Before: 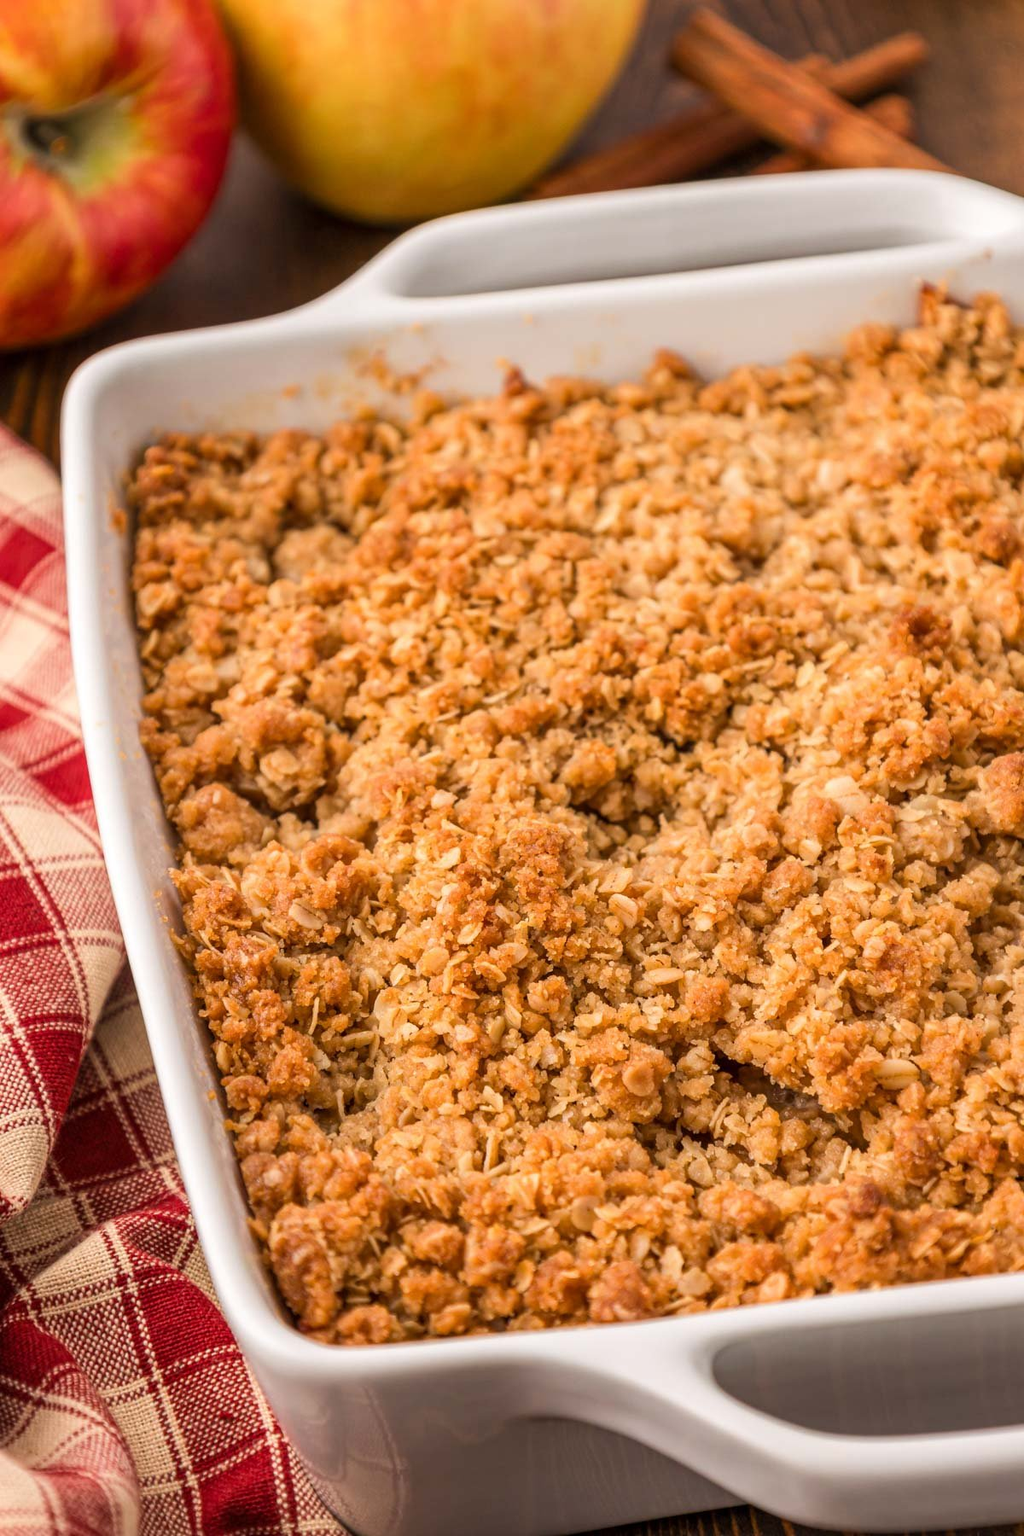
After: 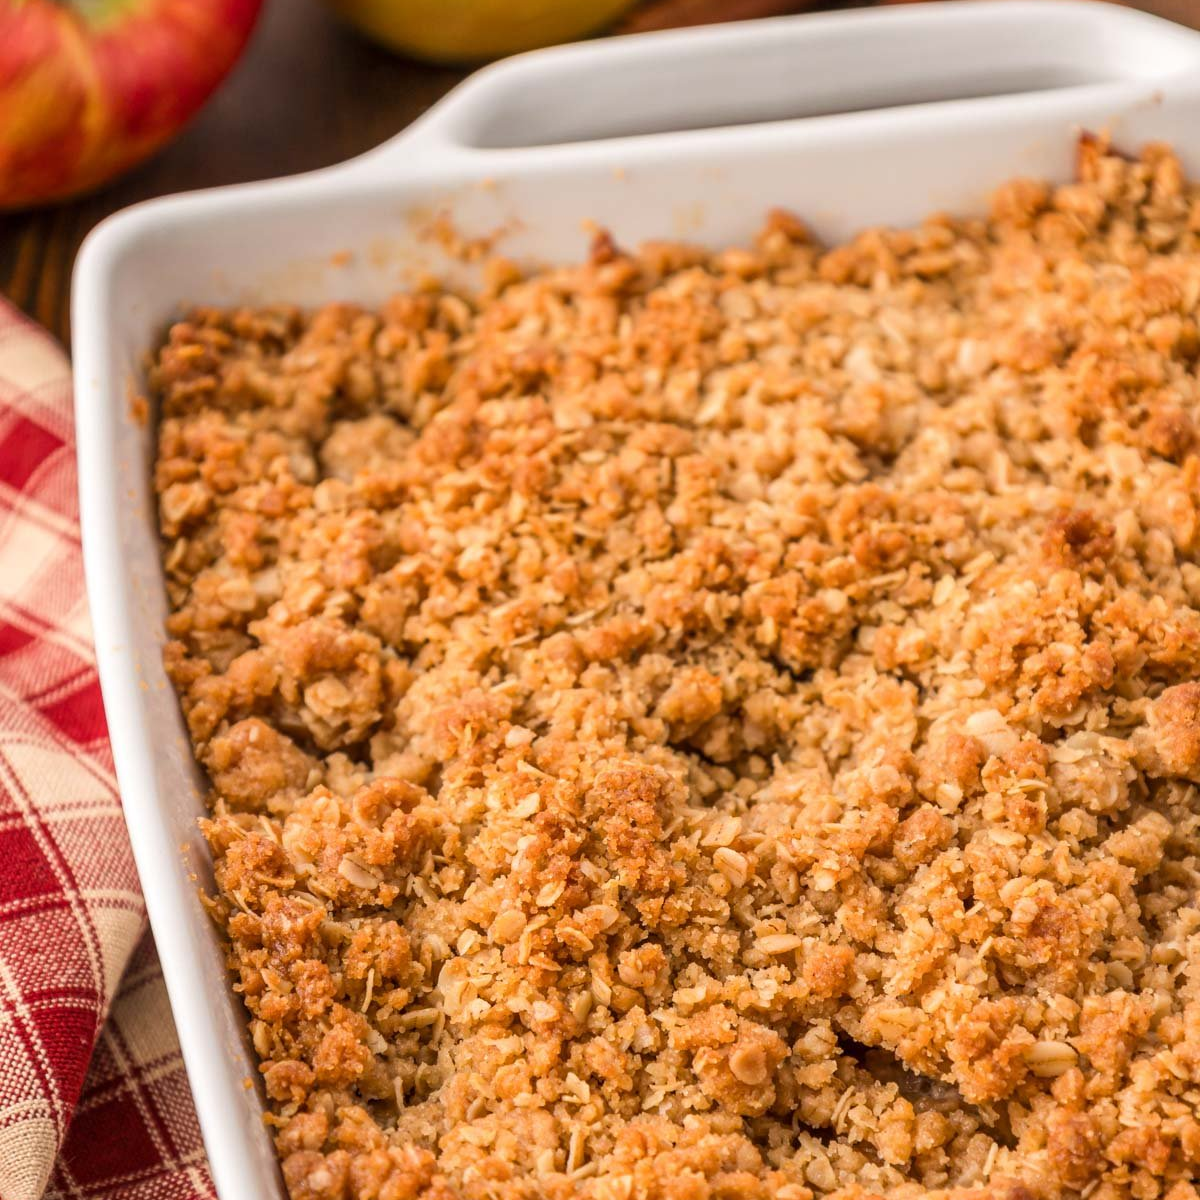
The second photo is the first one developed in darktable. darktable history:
crop: top 11.135%, bottom 22.187%
